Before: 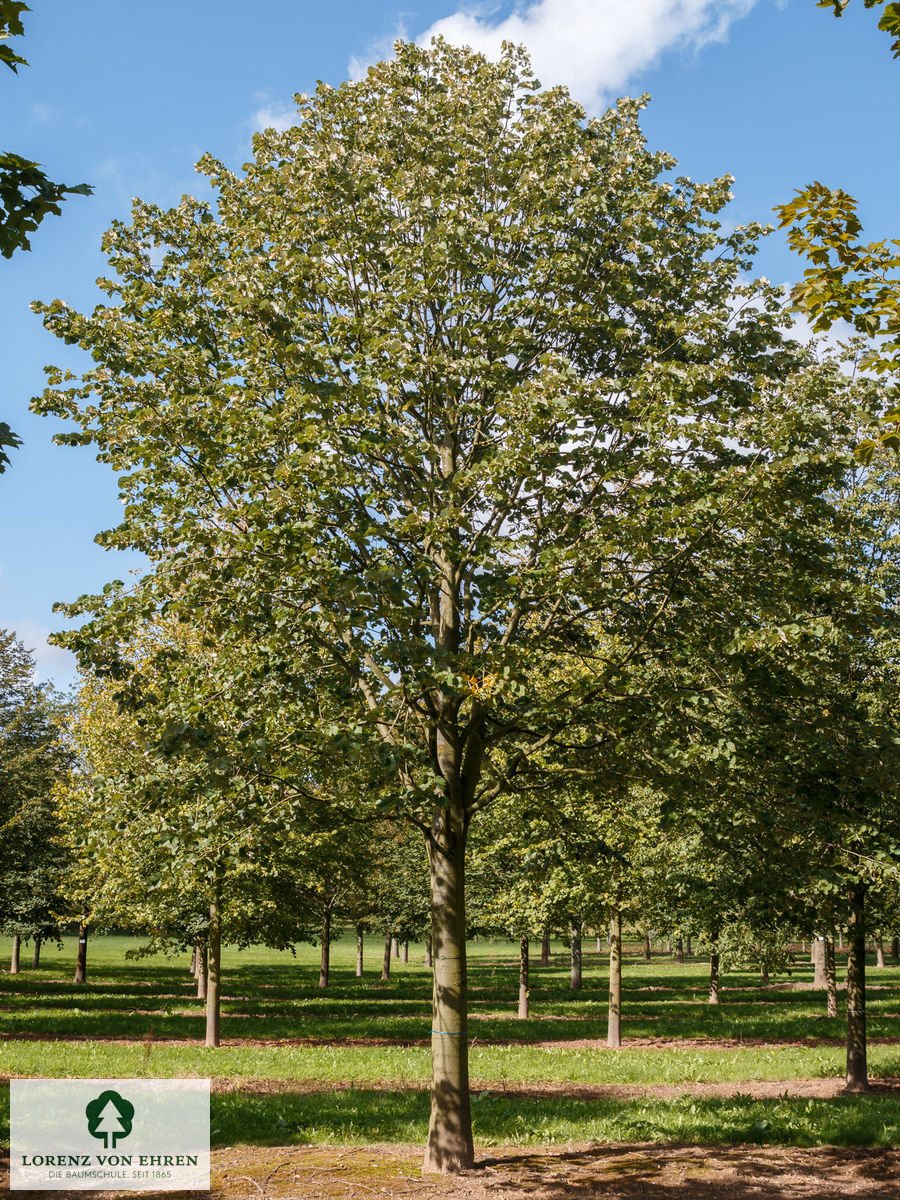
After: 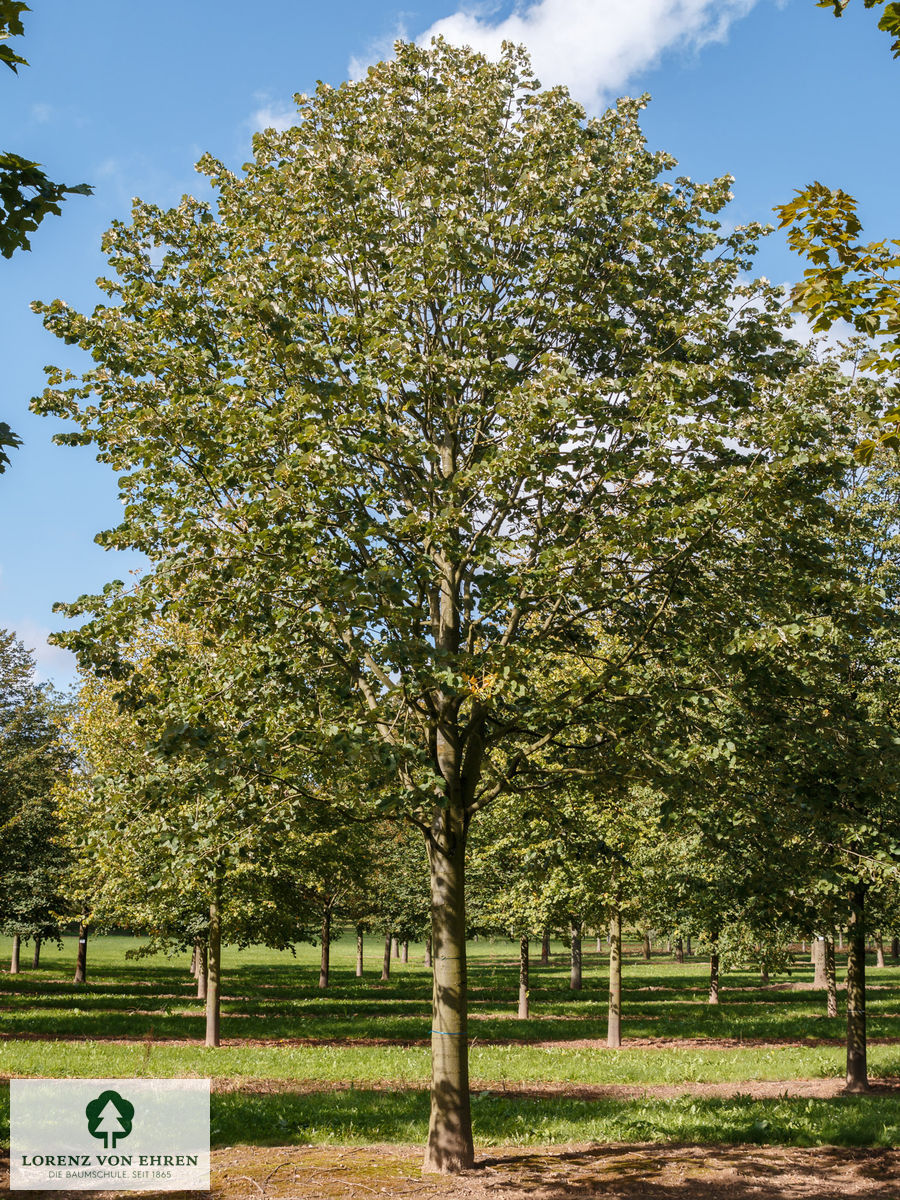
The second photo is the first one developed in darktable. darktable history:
white balance: emerald 1
shadows and highlights: shadows 37.27, highlights -28.18, soften with gaussian
